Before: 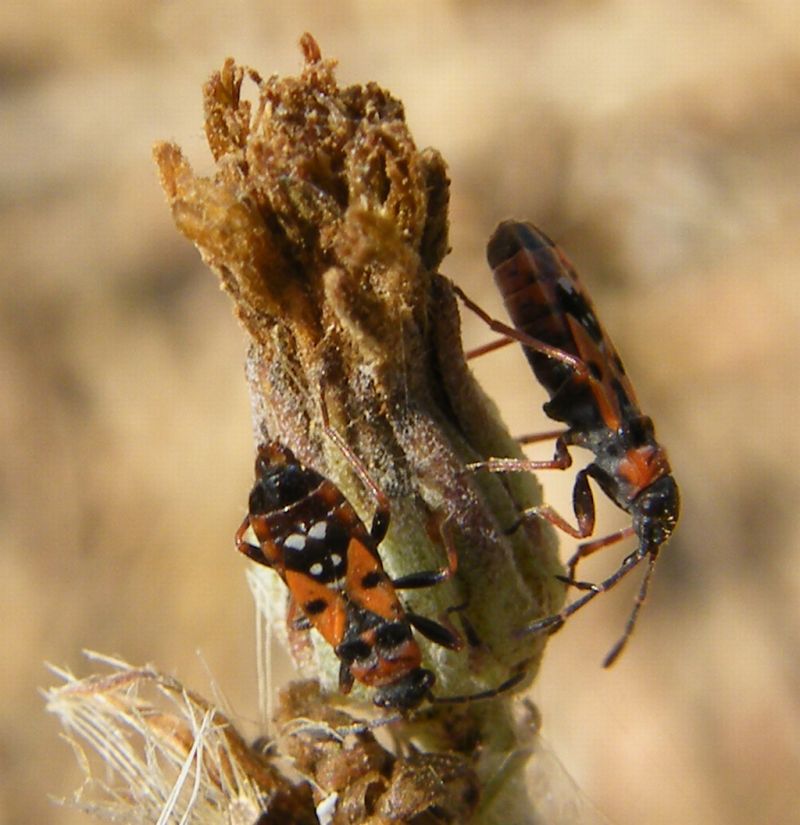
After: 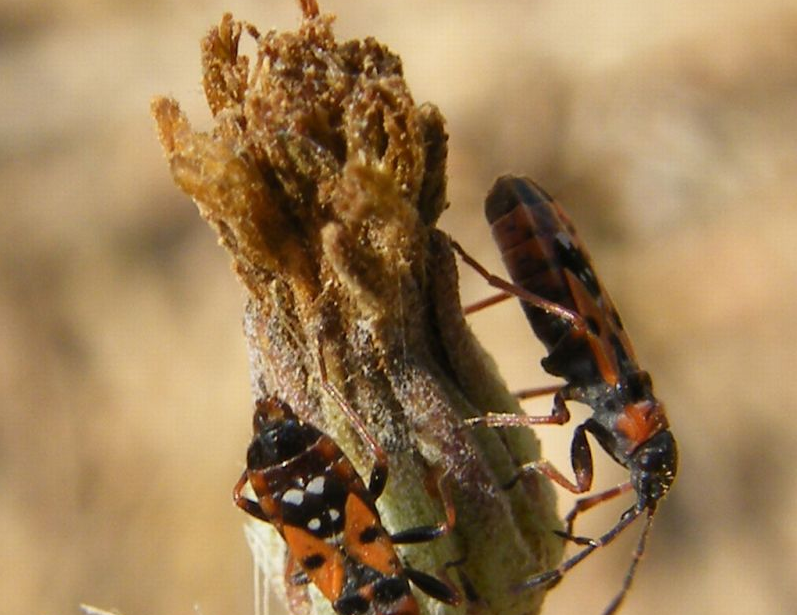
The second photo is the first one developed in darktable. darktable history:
crop: left 0.345%, top 5.541%, bottom 19.914%
